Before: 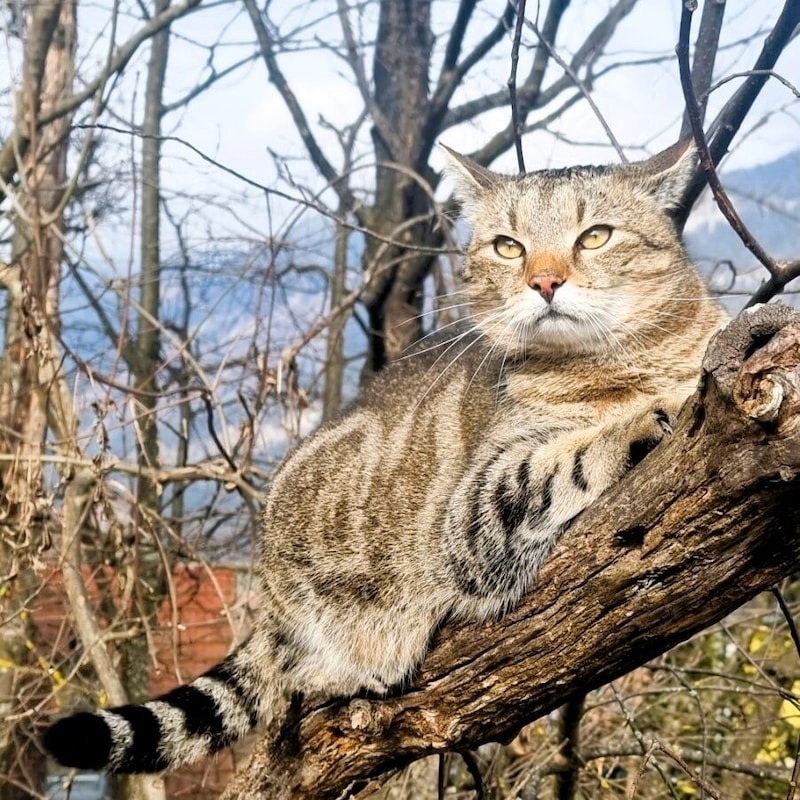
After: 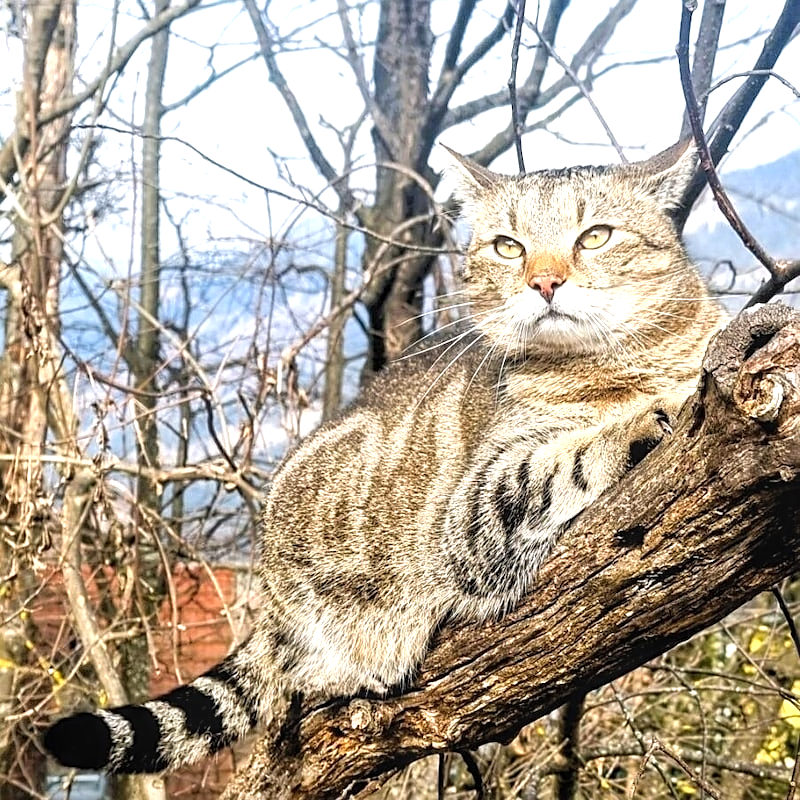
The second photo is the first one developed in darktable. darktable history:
local contrast: on, module defaults
shadows and highlights: radius 94.02, shadows -13.67, white point adjustment 0.218, highlights 32.27, compress 48.36%, soften with gaussian
exposure: black level correction -0.002, exposure 0.532 EV, compensate highlight preservation false
sharpen: on, module defaults
